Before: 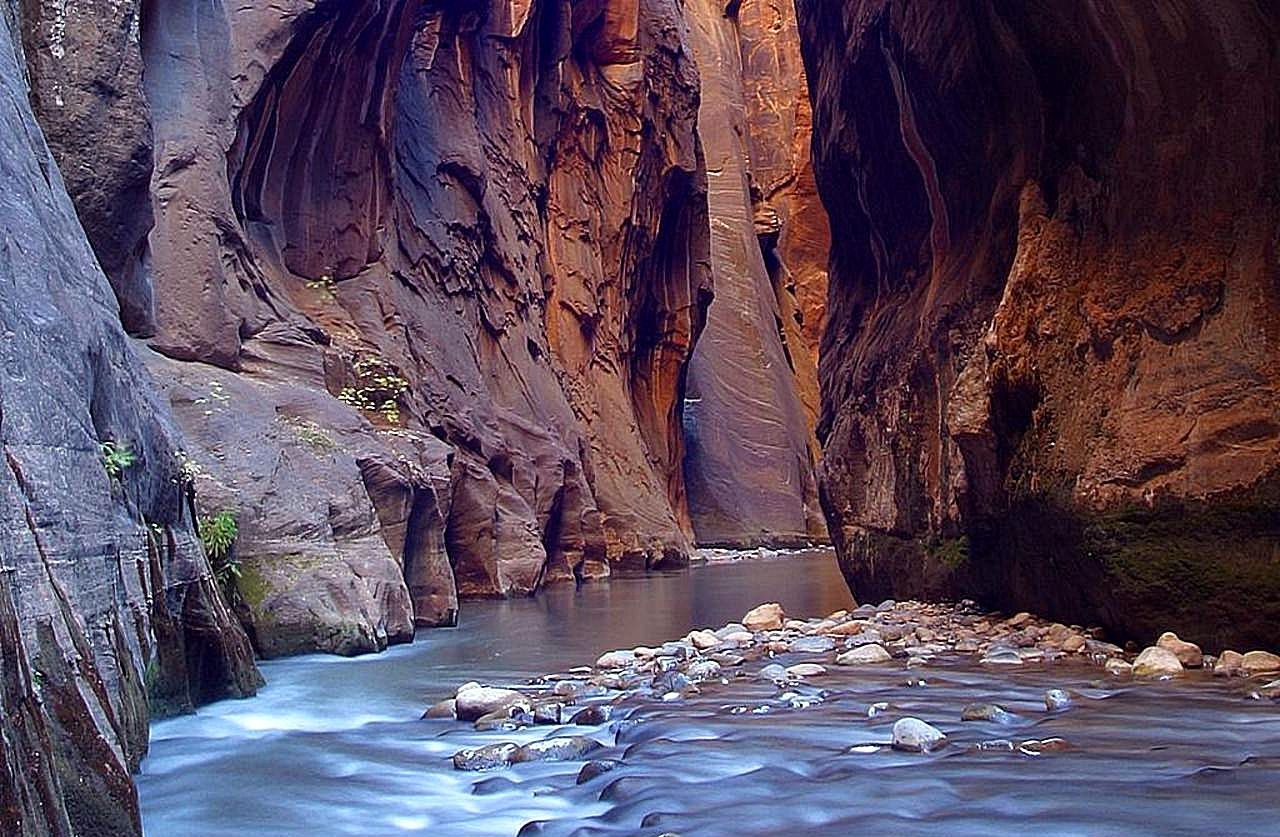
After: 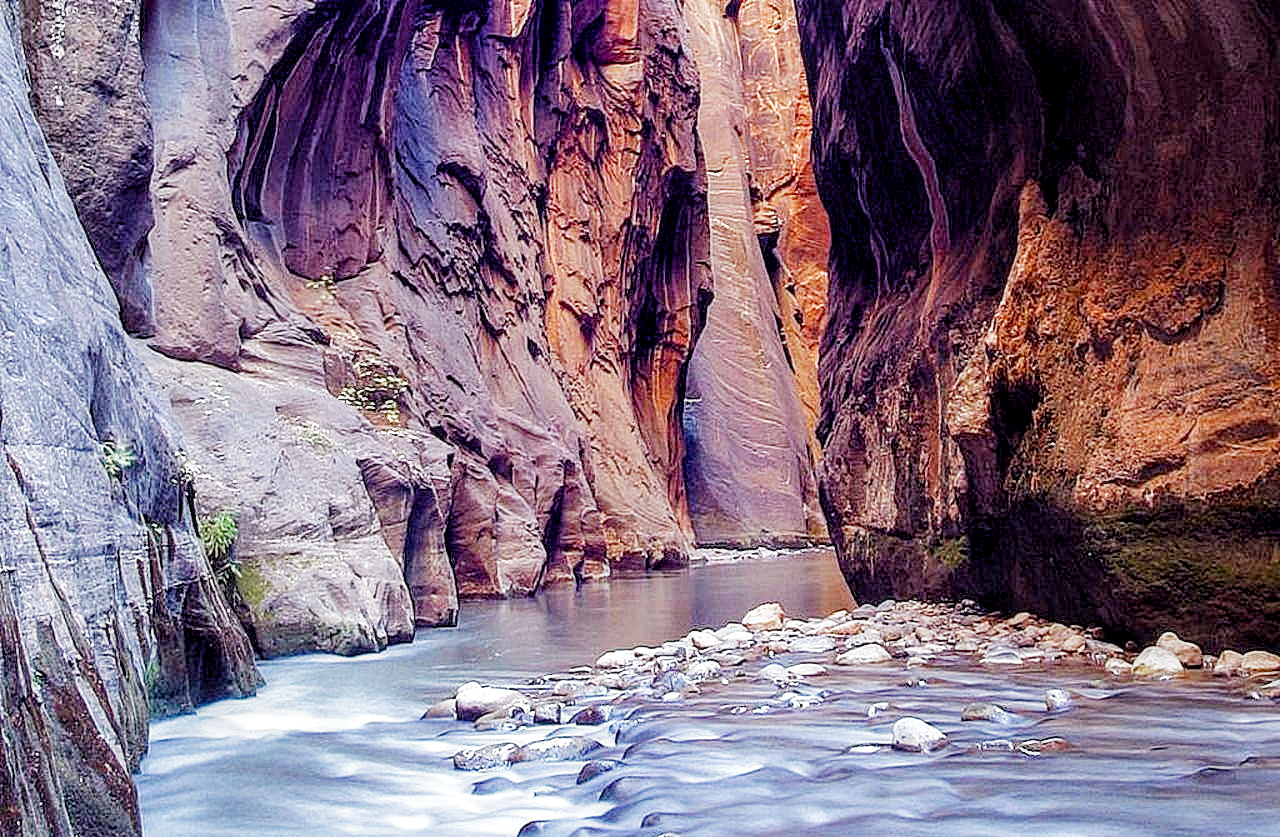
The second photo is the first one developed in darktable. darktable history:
filmic rgb: black relative exposure -7.65 EV, white relative exposure 4.56 EV, threshold 5.96 EV, hardness 3.61, preserve chrominance no, color science v3 (2019), use custom middle-gray values true, enable highlight reconstruction true
local contrast: detail 130%
exposure: black level correction 0, exposure 1.573 EV, compensate exposure bias true, compensate highlight preservation false
